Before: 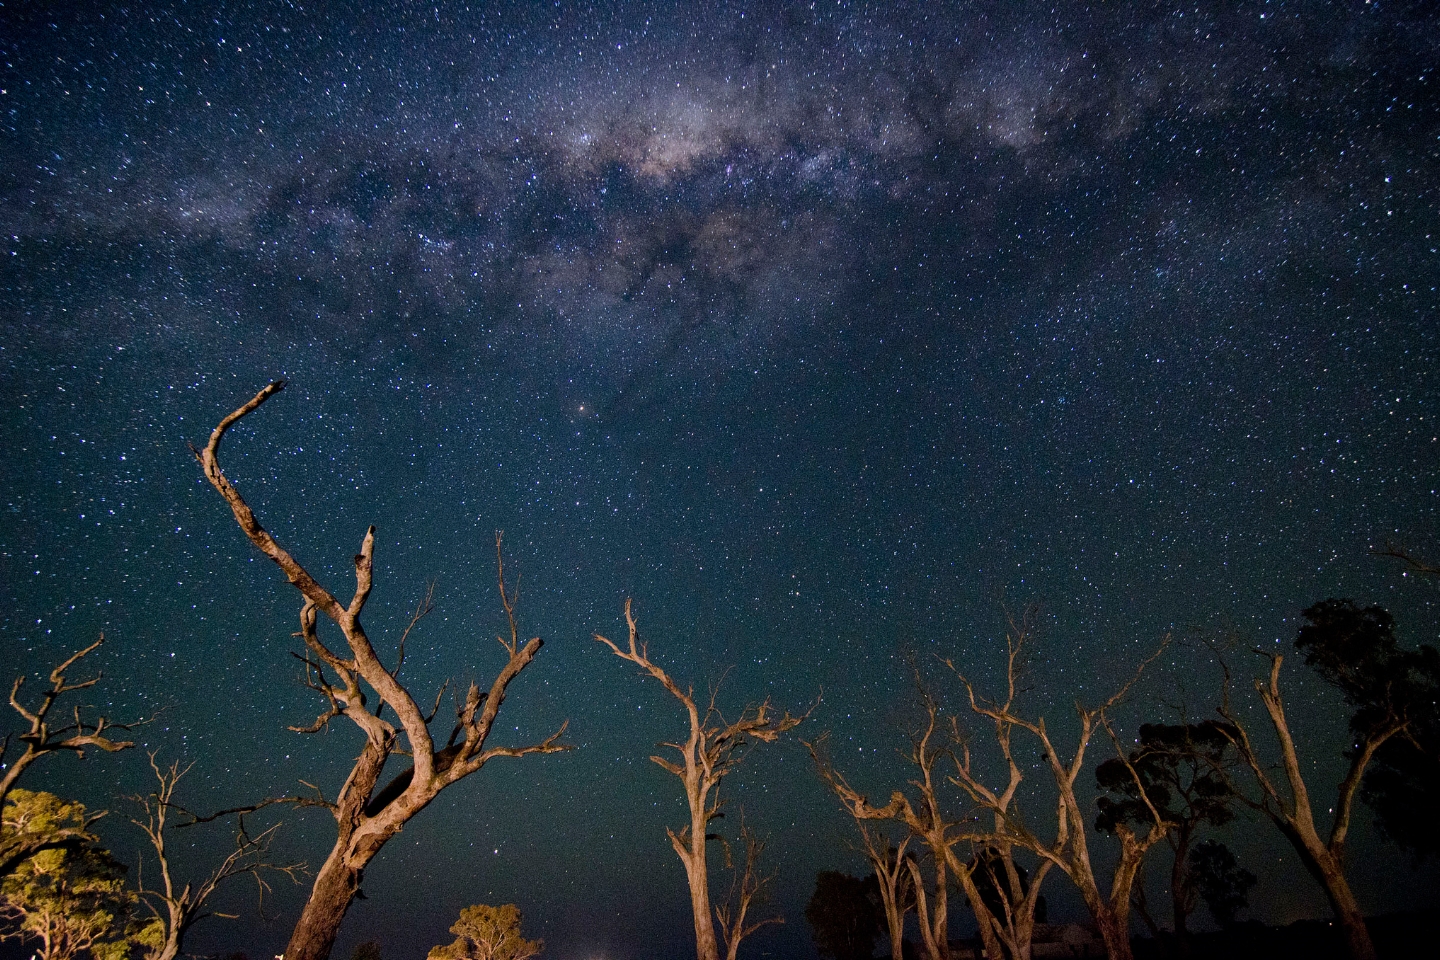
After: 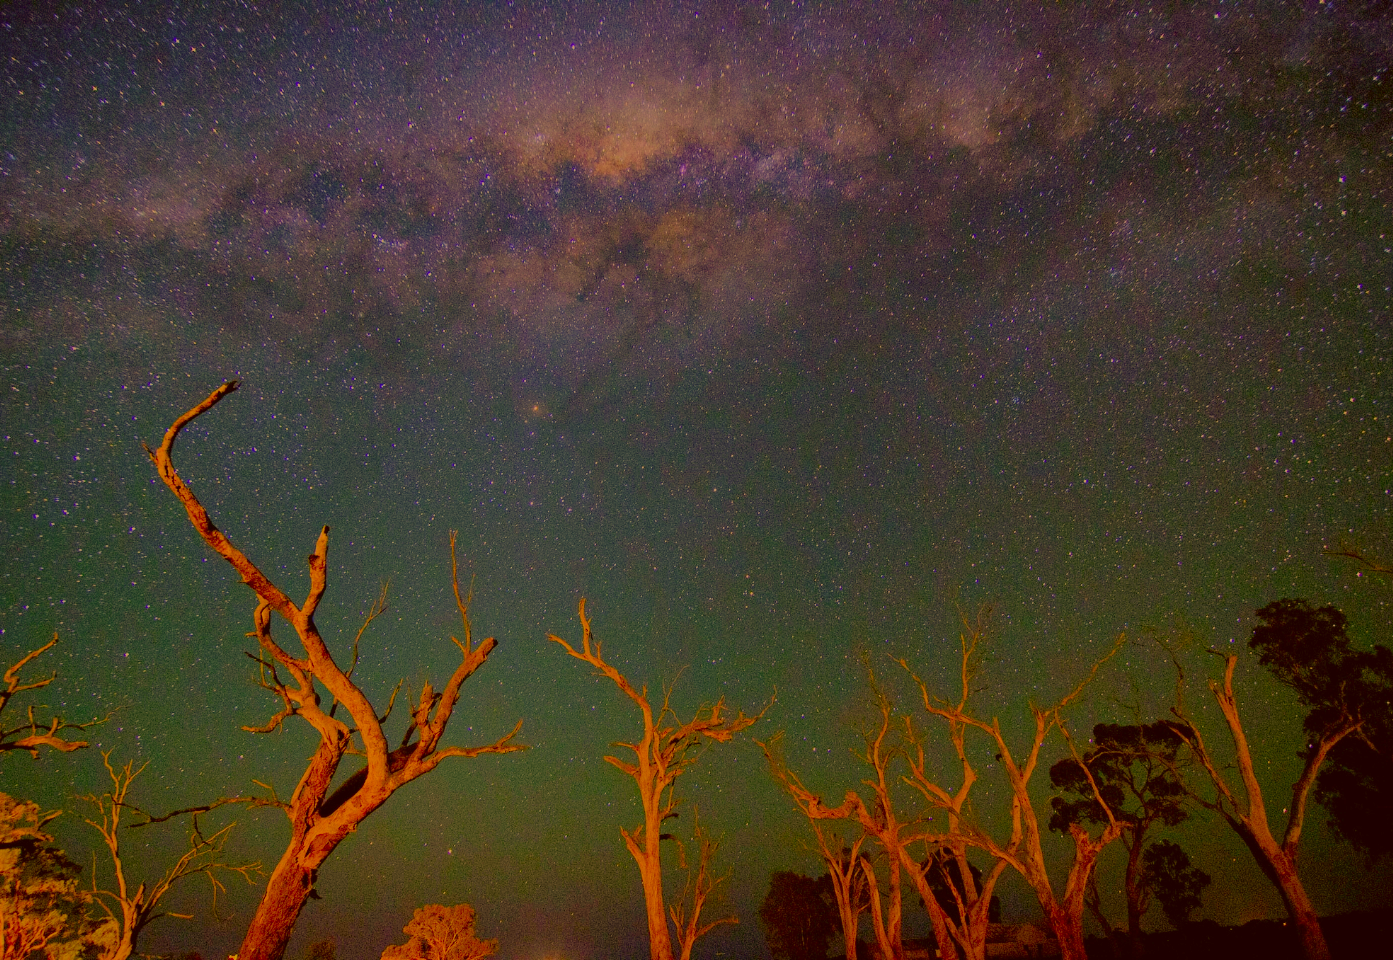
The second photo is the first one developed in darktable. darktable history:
crop and rotate: left 3.238%
color correction: highlights a* 10.44, highlights b* 30.04, shadows a* 2.73, shadows b* 17.51, saturation 1.72
filmic rgb: black relative exposure -14 EV, white relative exposure 8 EV, threshold 3 EV, hardness 3.74, latitude 50%, contrast 0.5, color science v5 (2021), contrast in shadows safe, contrast in highlights safe, enable highlight reconstruction true
contrast brightness saturation: contrast -0.02, brightness -0.01, saturation 0.03
